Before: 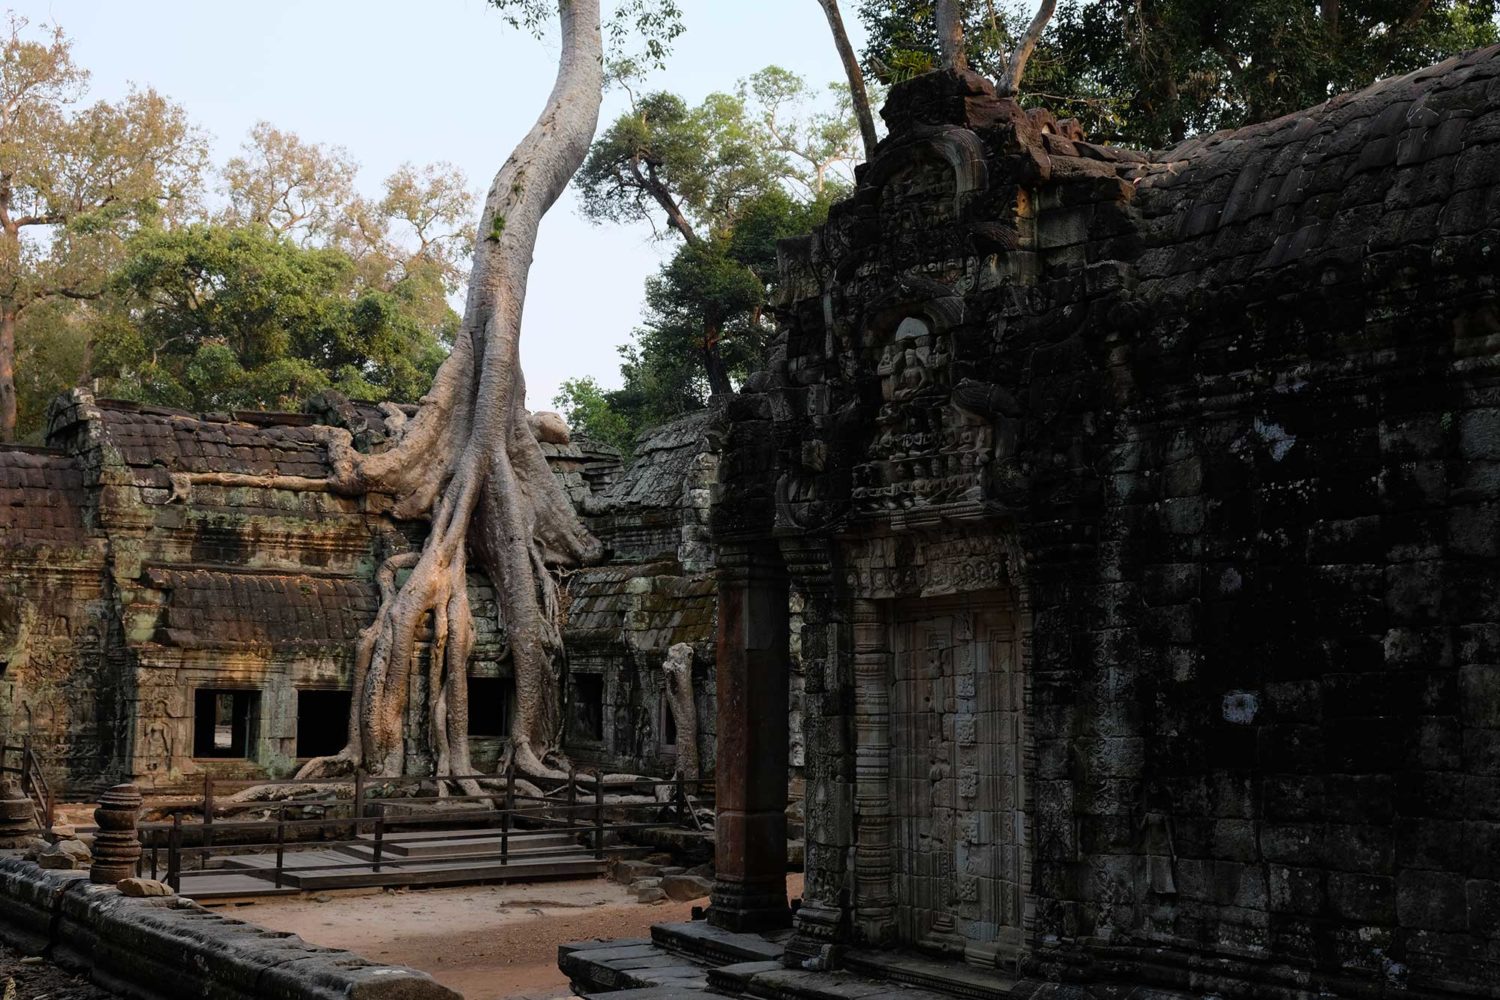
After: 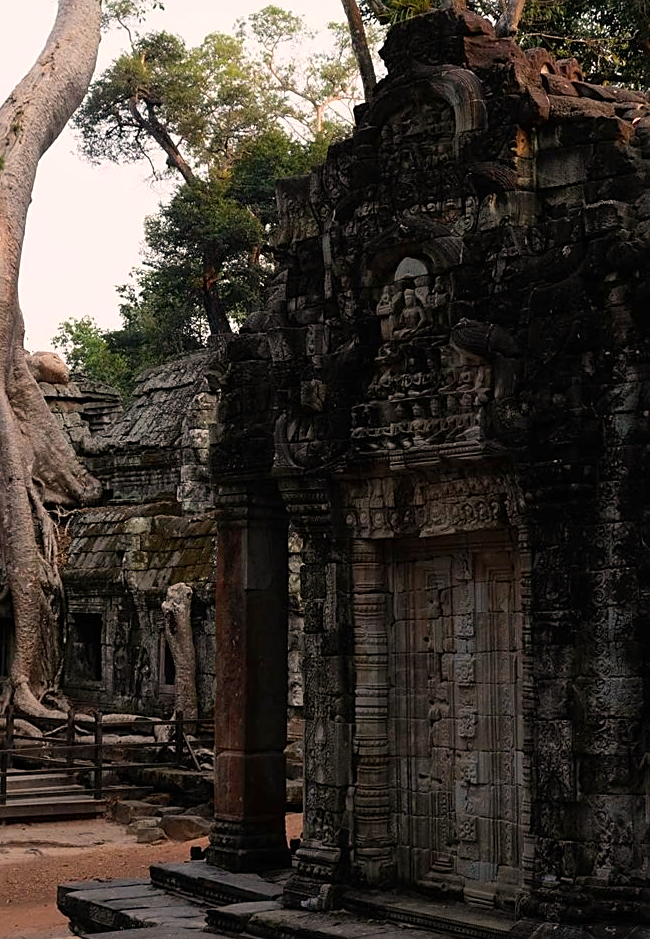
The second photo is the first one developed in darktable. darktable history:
crop: left 33.452%, top 6.025%, right 23.155%
white balance: red 1.127, blue 0.943
sharpen: on, module defaults
